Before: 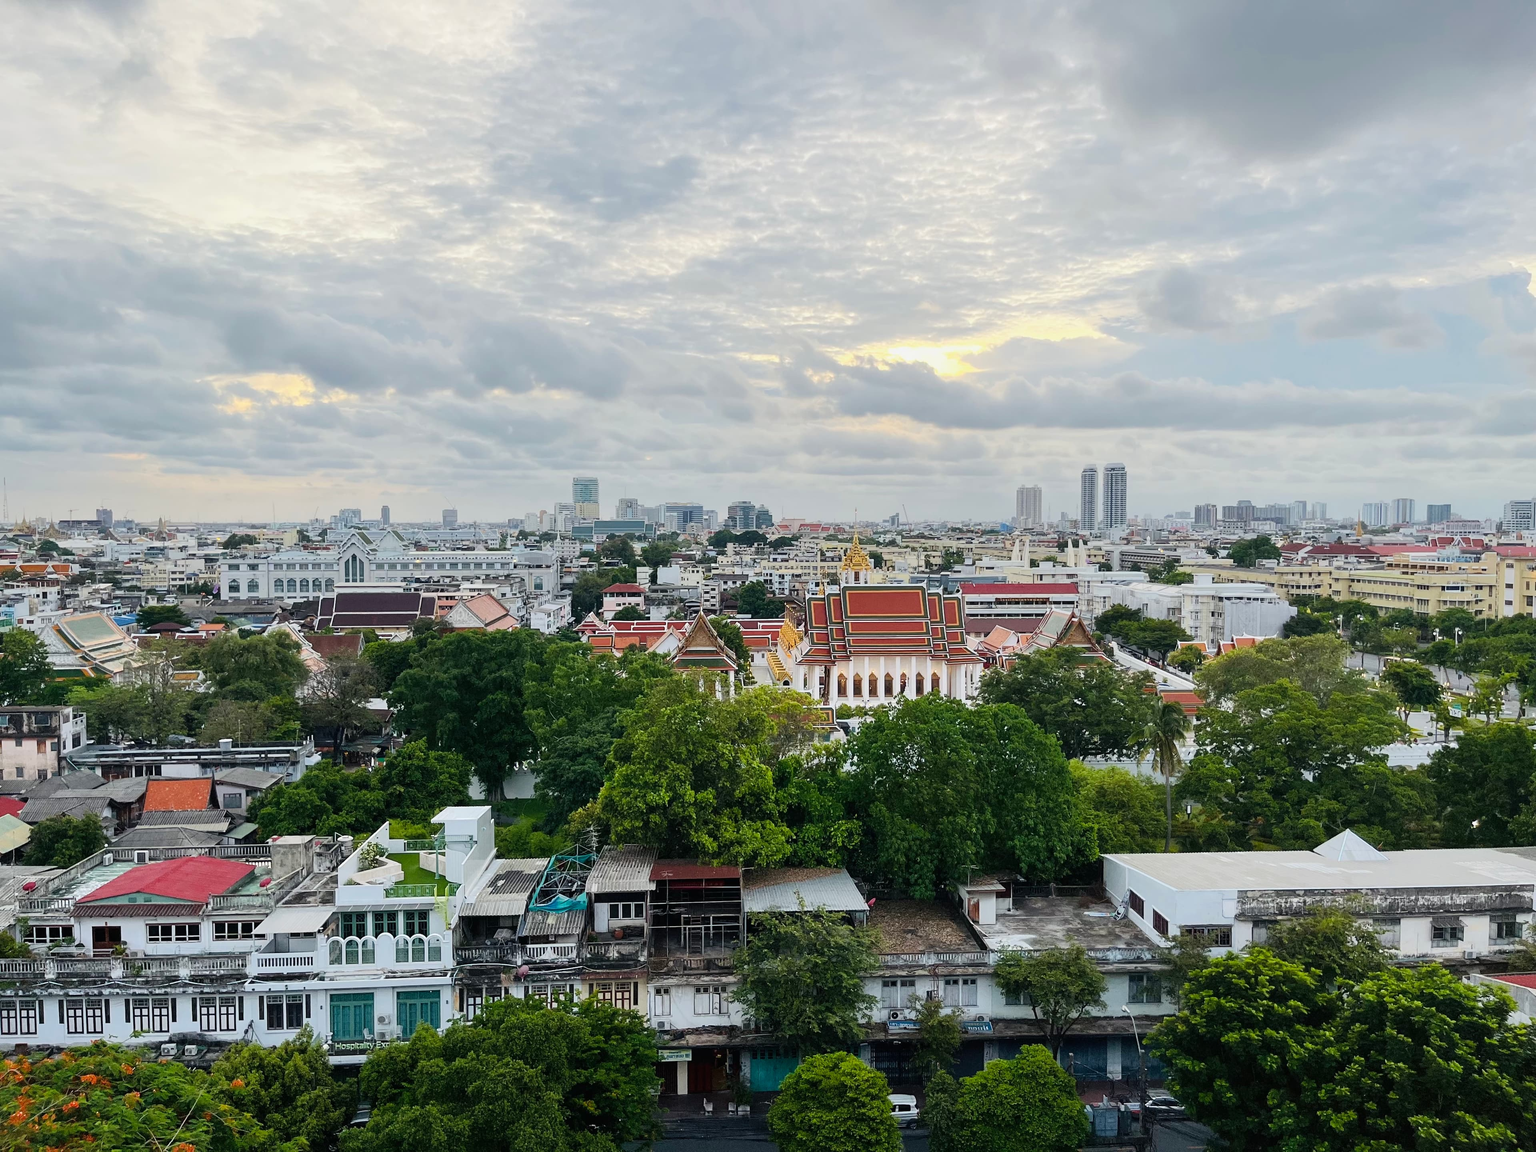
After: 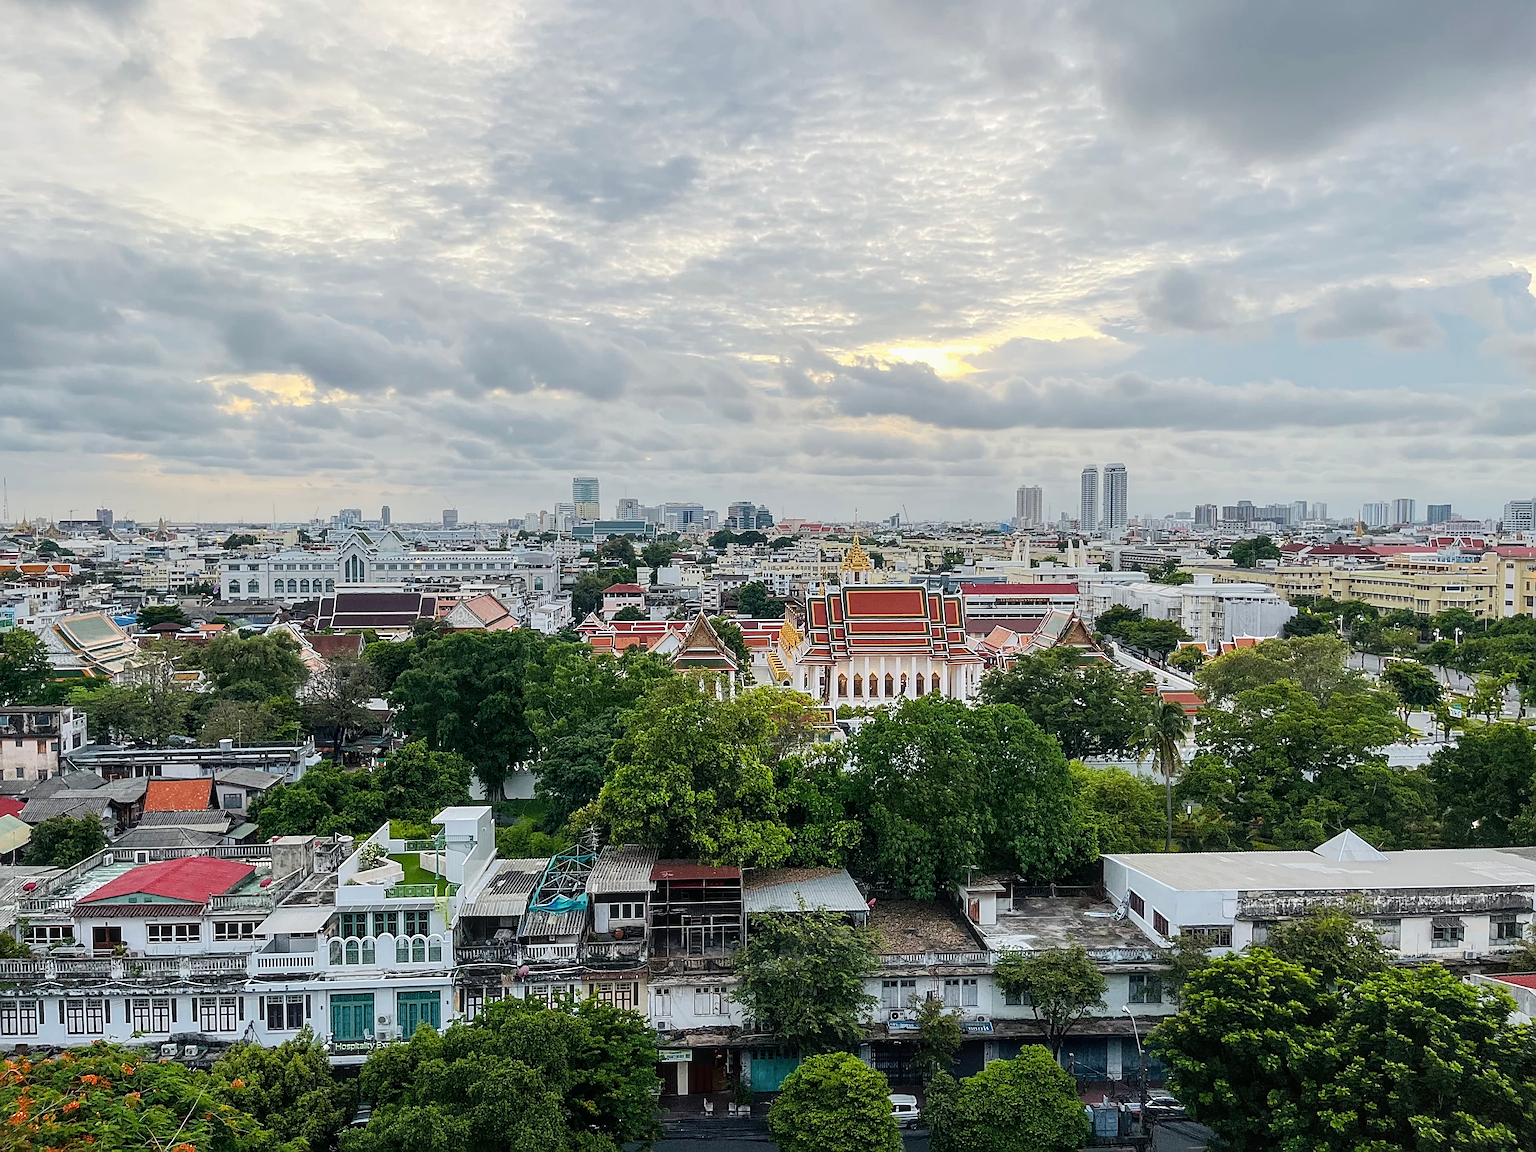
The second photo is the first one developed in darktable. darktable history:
local contrast: on, module defaults
sharpen: radius 2.817, amount 0.715
